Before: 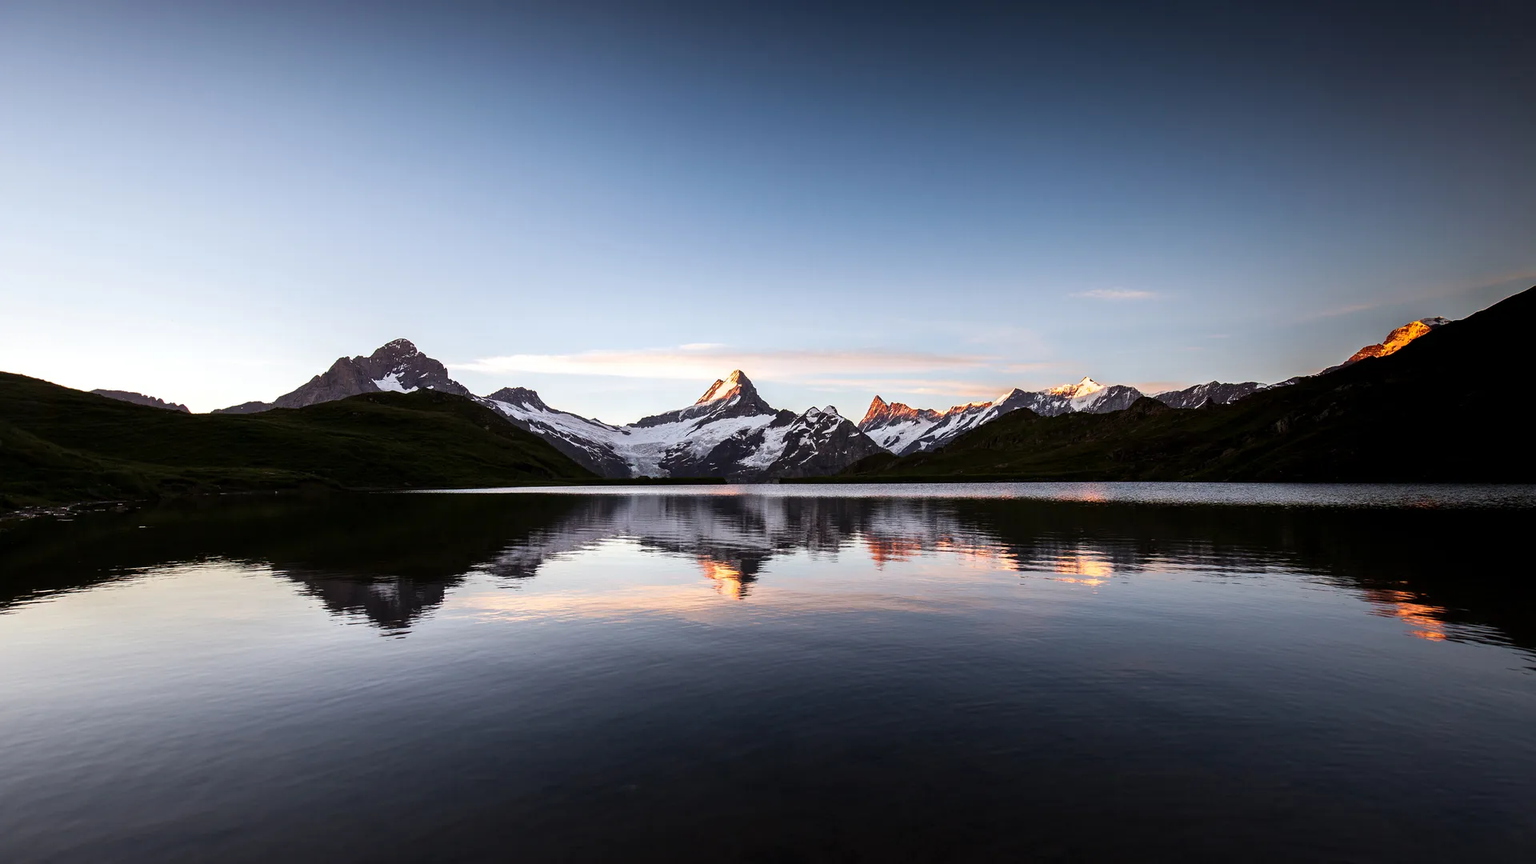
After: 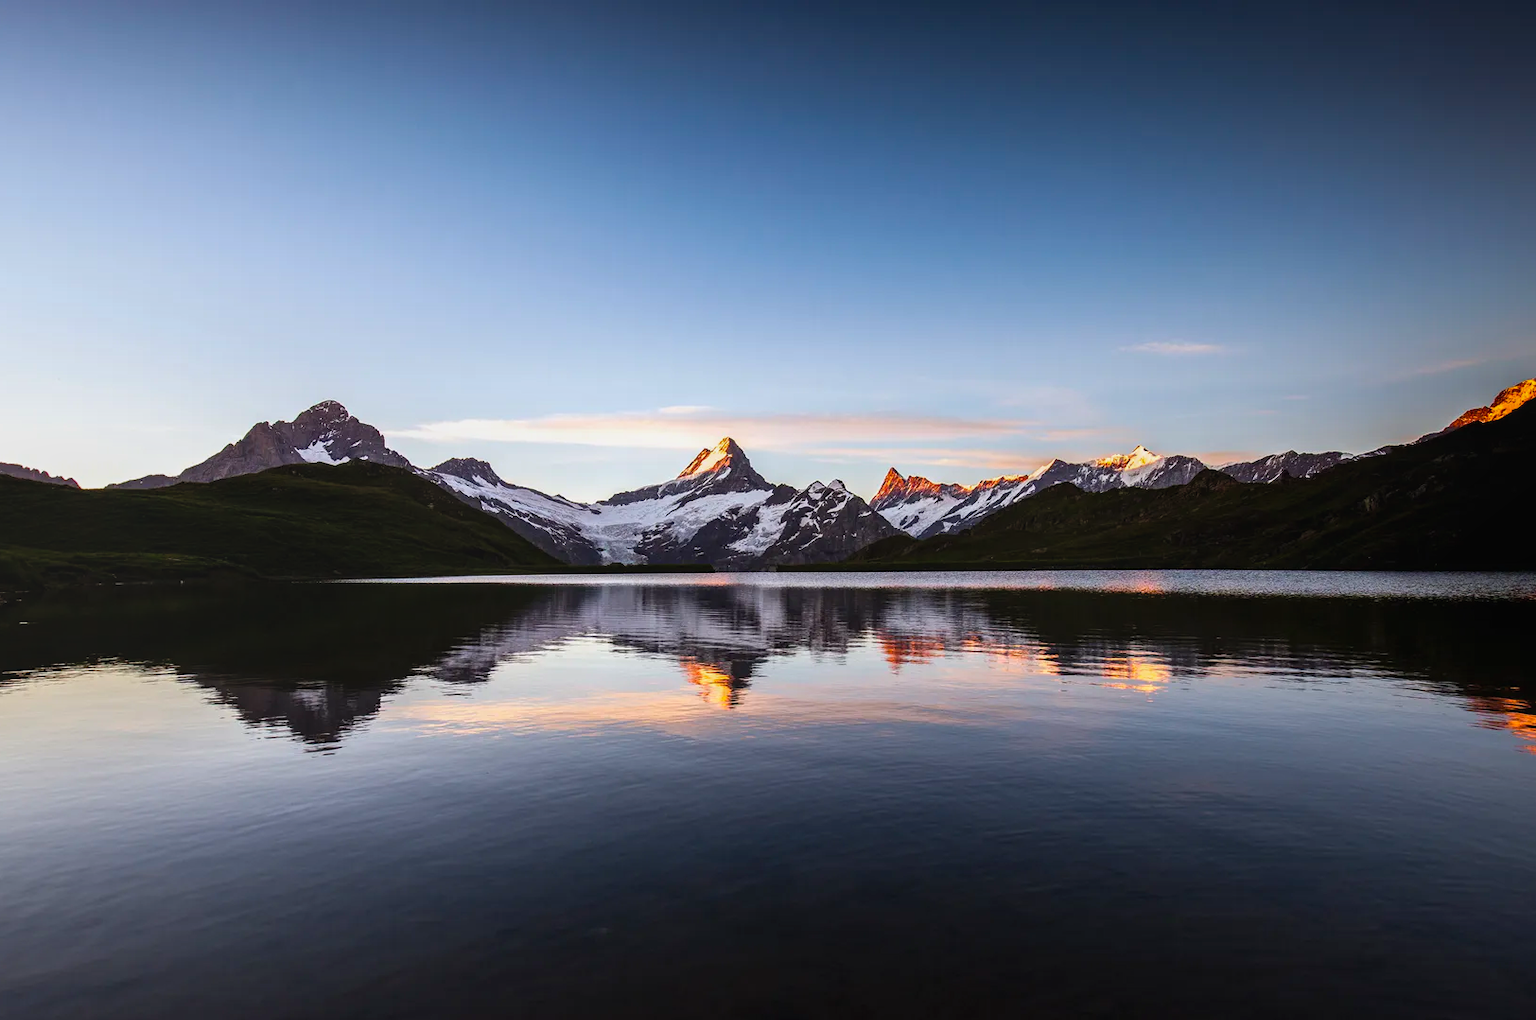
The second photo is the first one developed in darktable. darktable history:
color balance rgb: perceptual saturation grading › global saturation 24.954%, global vibrance 20%
crop: left 7.996%, right 7.375%
local contrast: detail 109%
